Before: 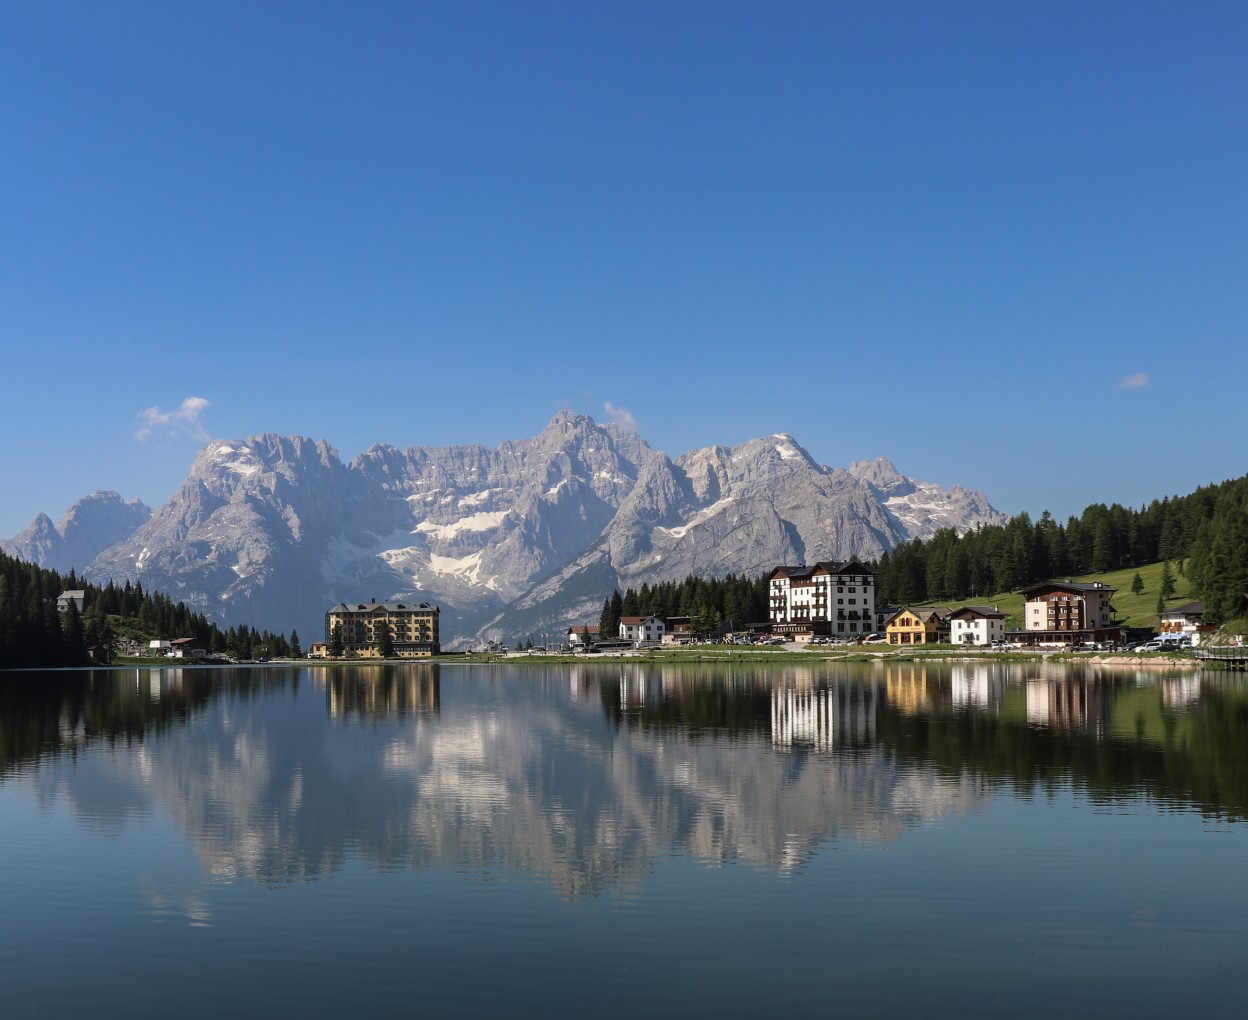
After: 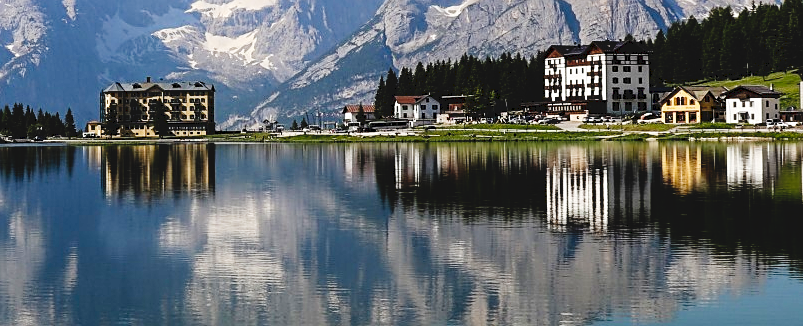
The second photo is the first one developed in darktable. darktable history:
crop: left 18.091%, top 51.13%, right 17.525%, bottom 16.85%
tone curve: curves: ch0 [(0, 0) (0.003, 0.068) (0.011, 0.068) (0.025, 0.068) (0.044, 0.068) (0.069, 0.072) (0.1, 0.072) (0.136, 0.077) (0.177, 0.095) (0.224, 0.126) (0.277, 0.2) (0.335, 0.3) (0.399, 0.407) (0.468, 0.52) (0.543, 0.624) (0.623, 0.721) (0.709, 0.811) (0.801, 0.88) (0.898, 0.942) (1, 1)], preserve colors none
sharpen: on, module defaults
